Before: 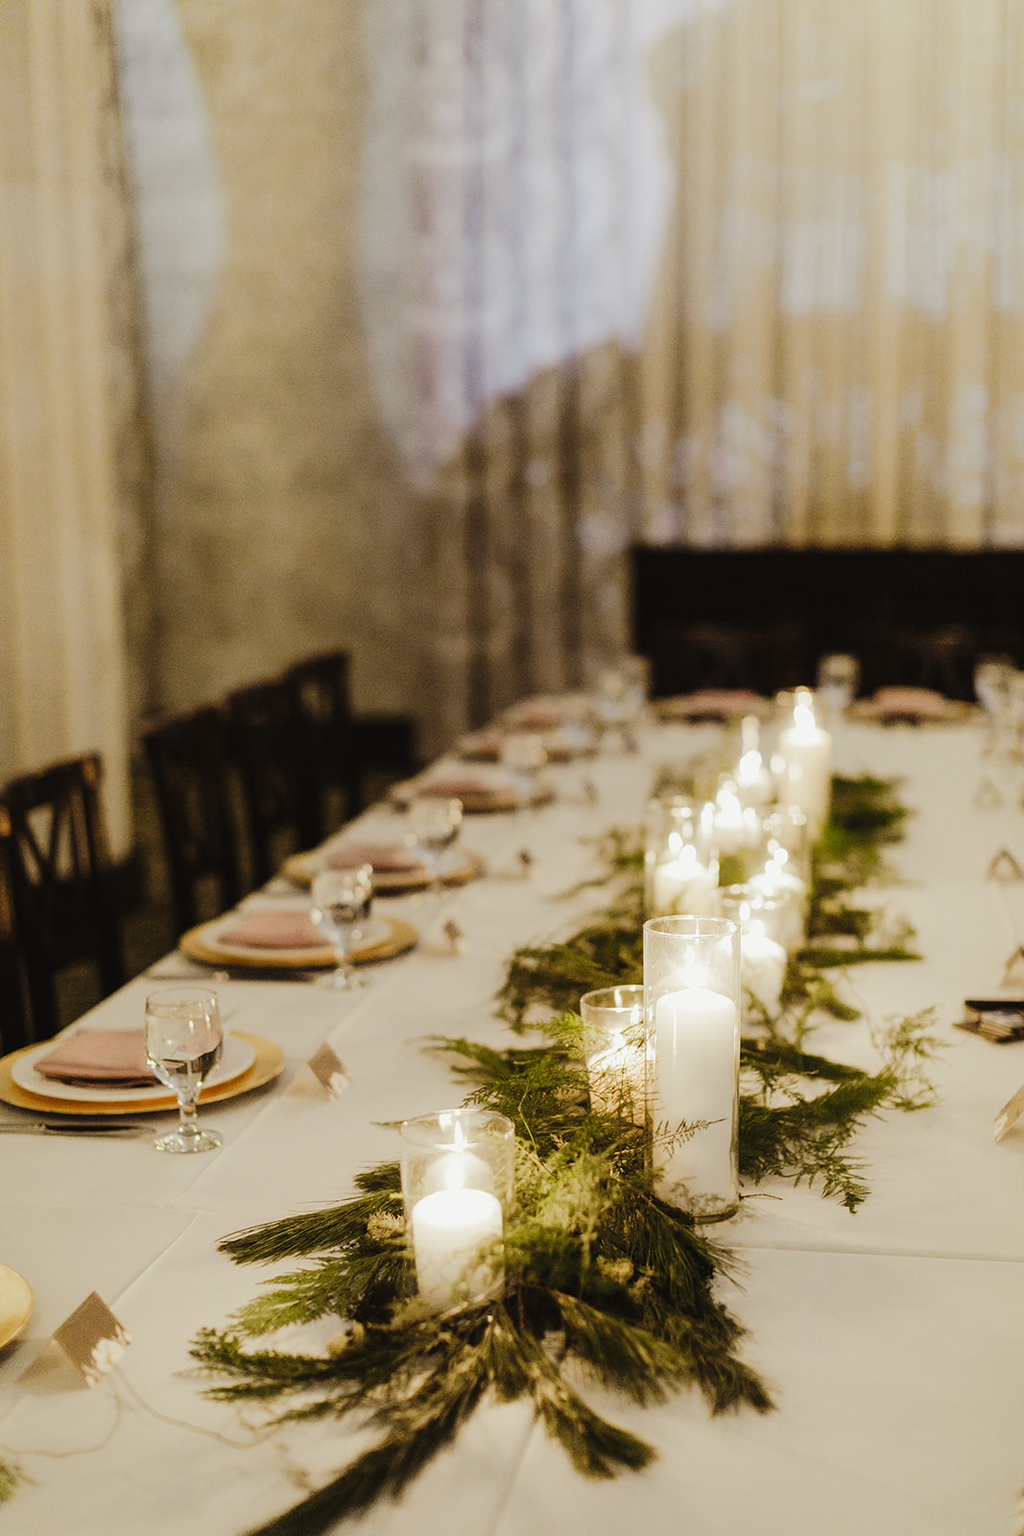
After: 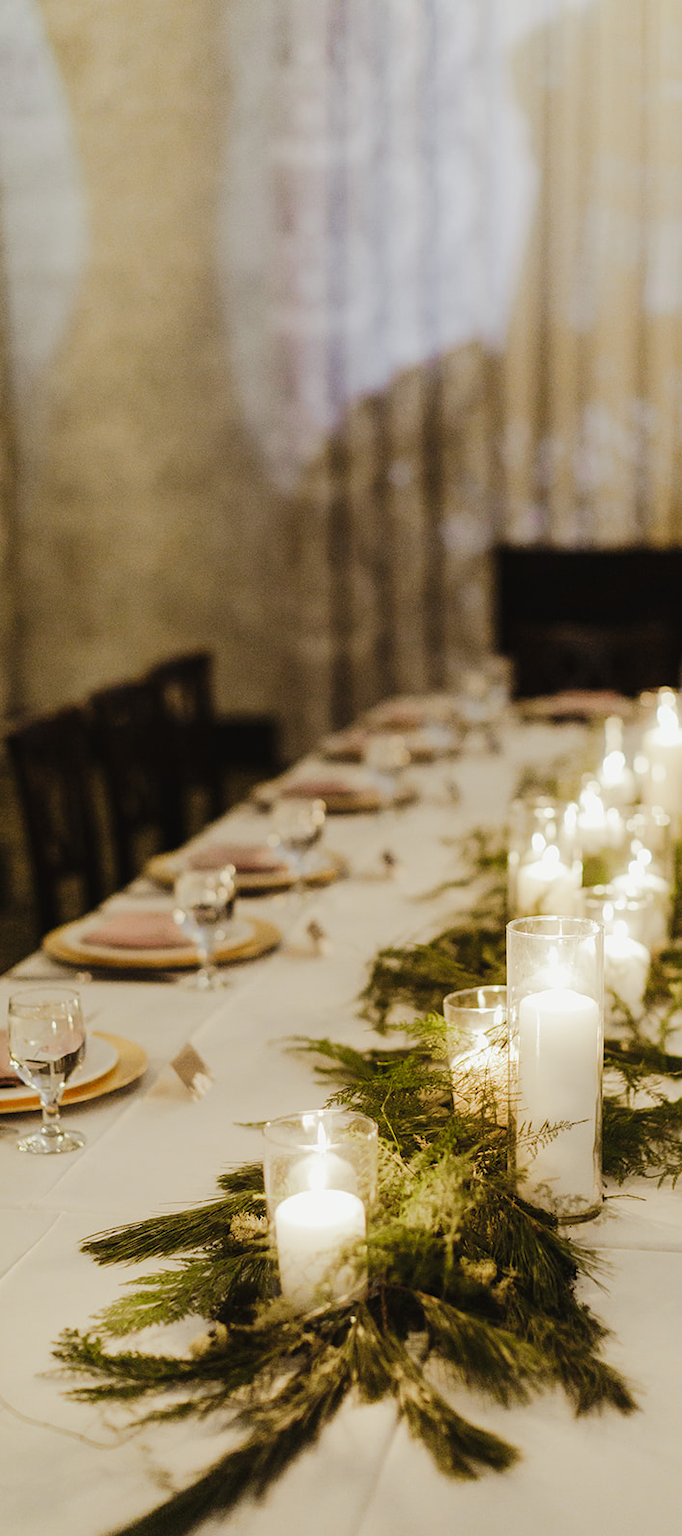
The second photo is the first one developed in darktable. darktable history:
crop and rotate: left 13.453%, right 19.938%
